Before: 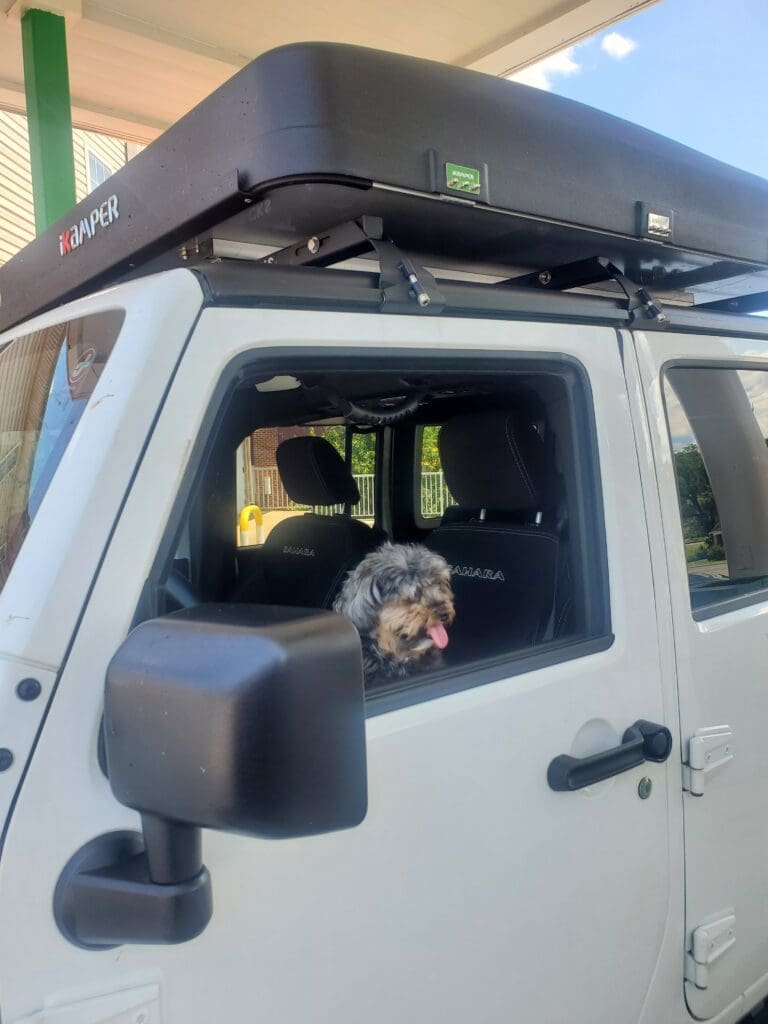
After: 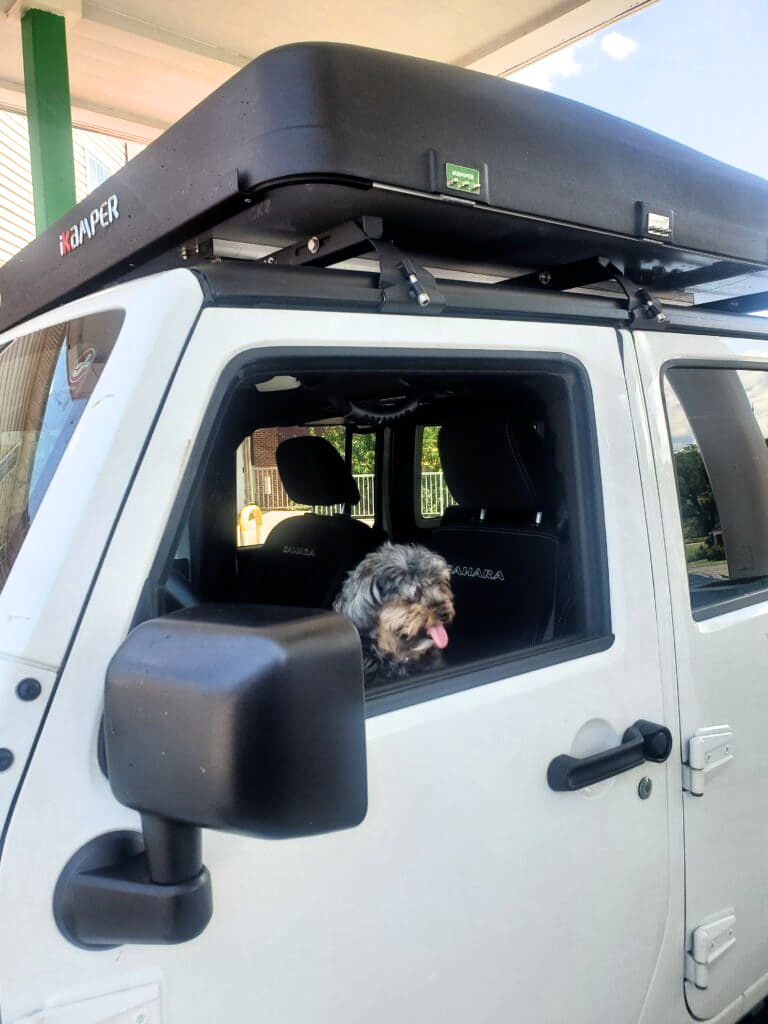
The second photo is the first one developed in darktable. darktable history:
filmic rgb: white relative exposure 2.2 EV, hardness 6.97
color balance: on, module defaults
